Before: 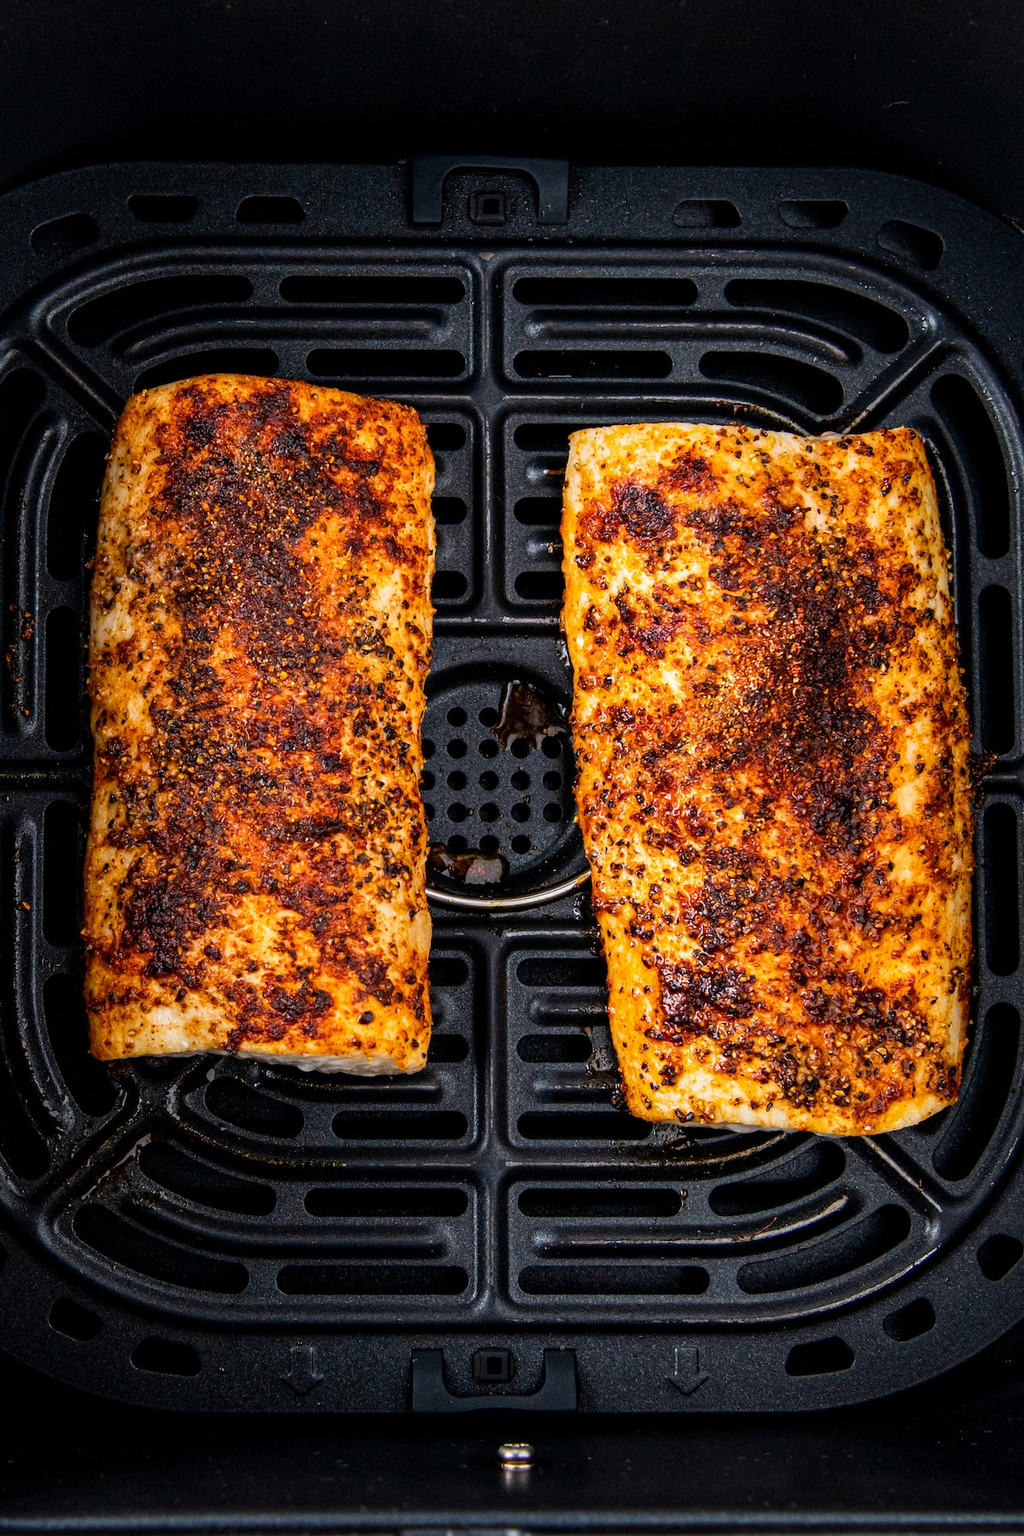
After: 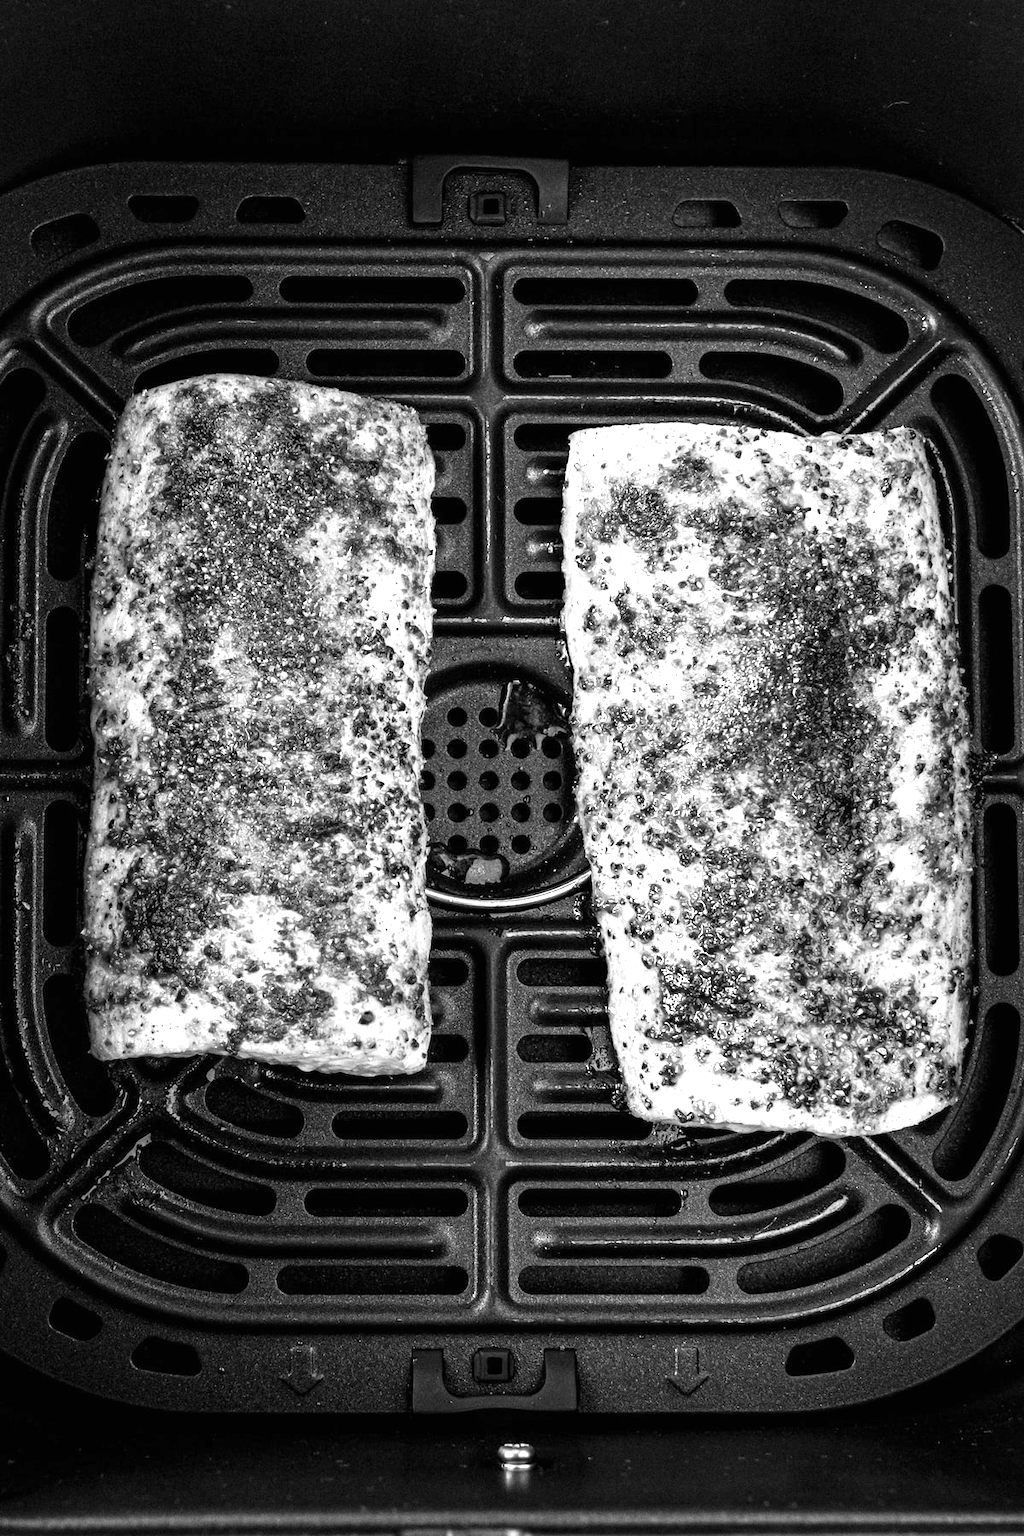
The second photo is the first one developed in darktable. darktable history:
exposure: black level correction 0, exposure 1.1 EV, compensate exposure bias true, compensate highlight preservation false
monochrome: a 32, b 64, size 2.3
